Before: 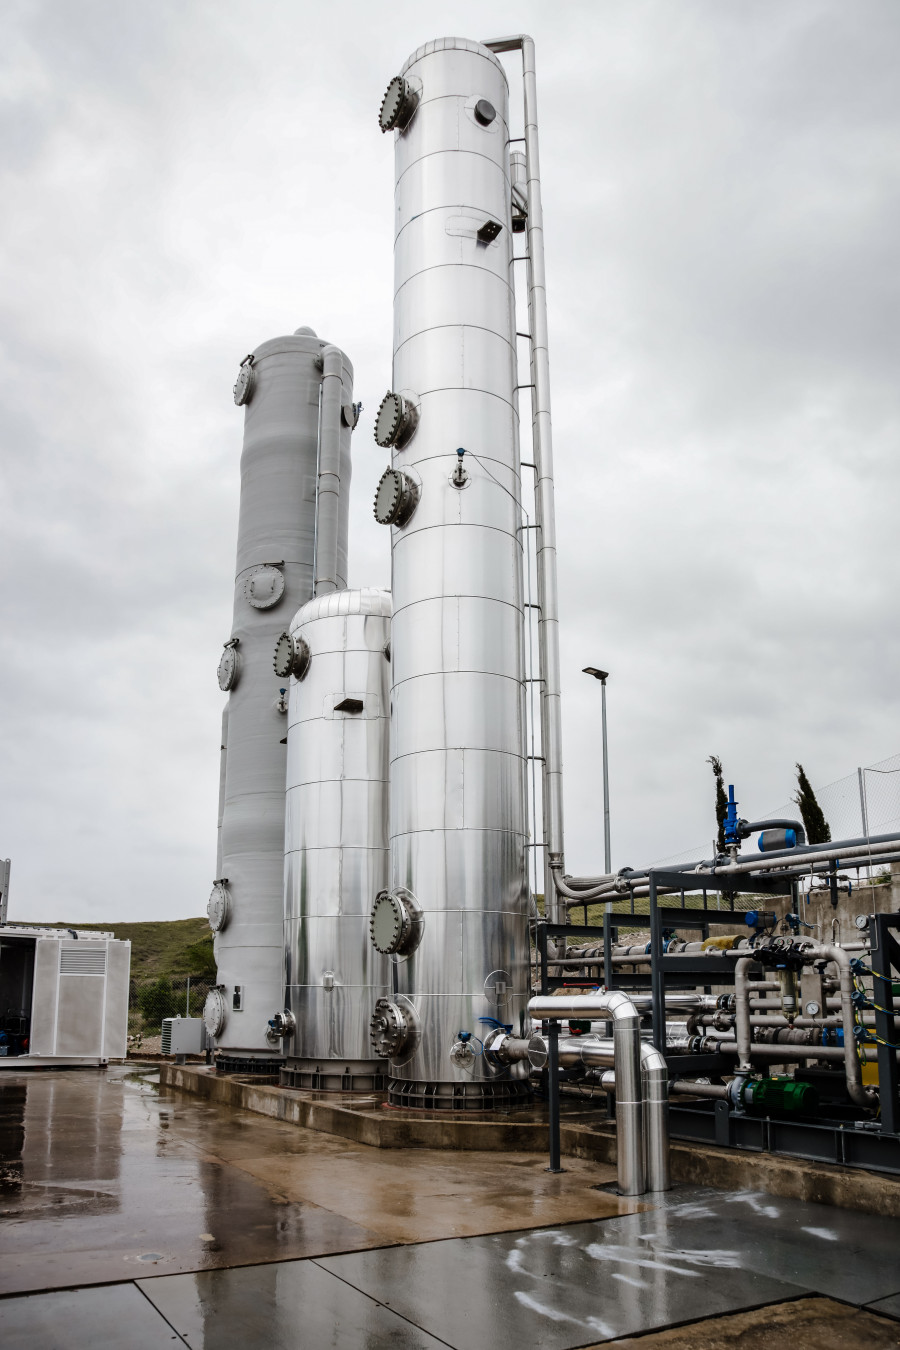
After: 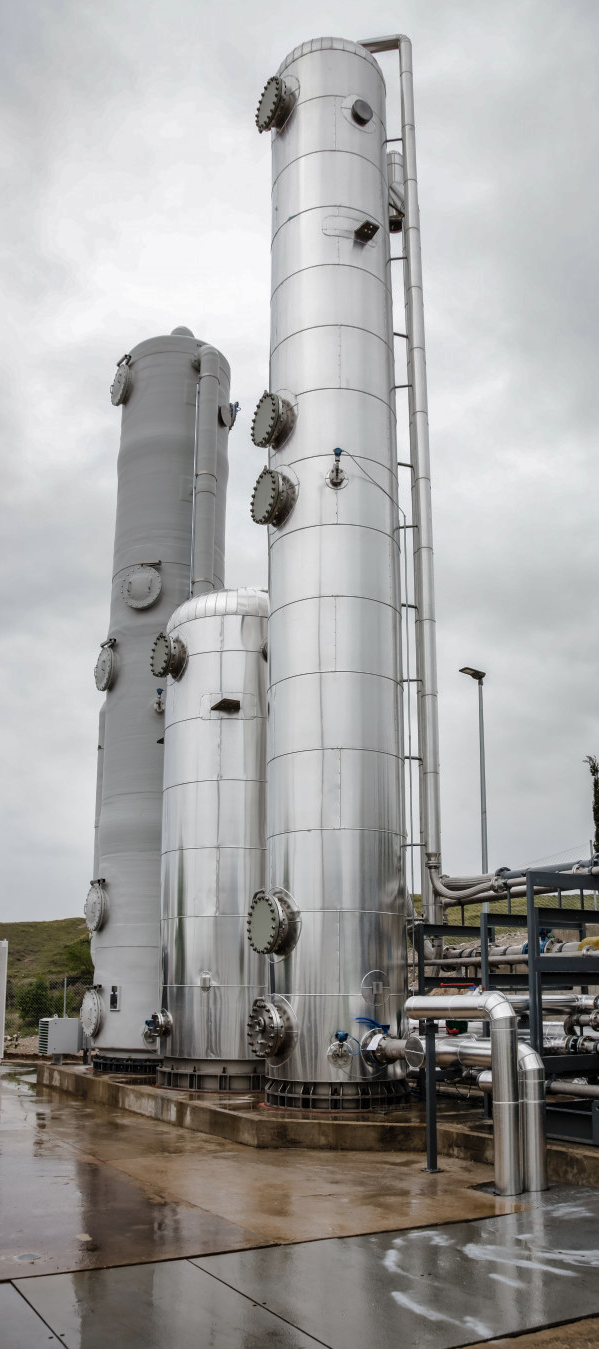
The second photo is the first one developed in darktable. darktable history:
shadows and highlights: on, module defaults
contrast brightness saturation: saturation -0.058
crop and rotate: left 13.739%, right 19.685%
